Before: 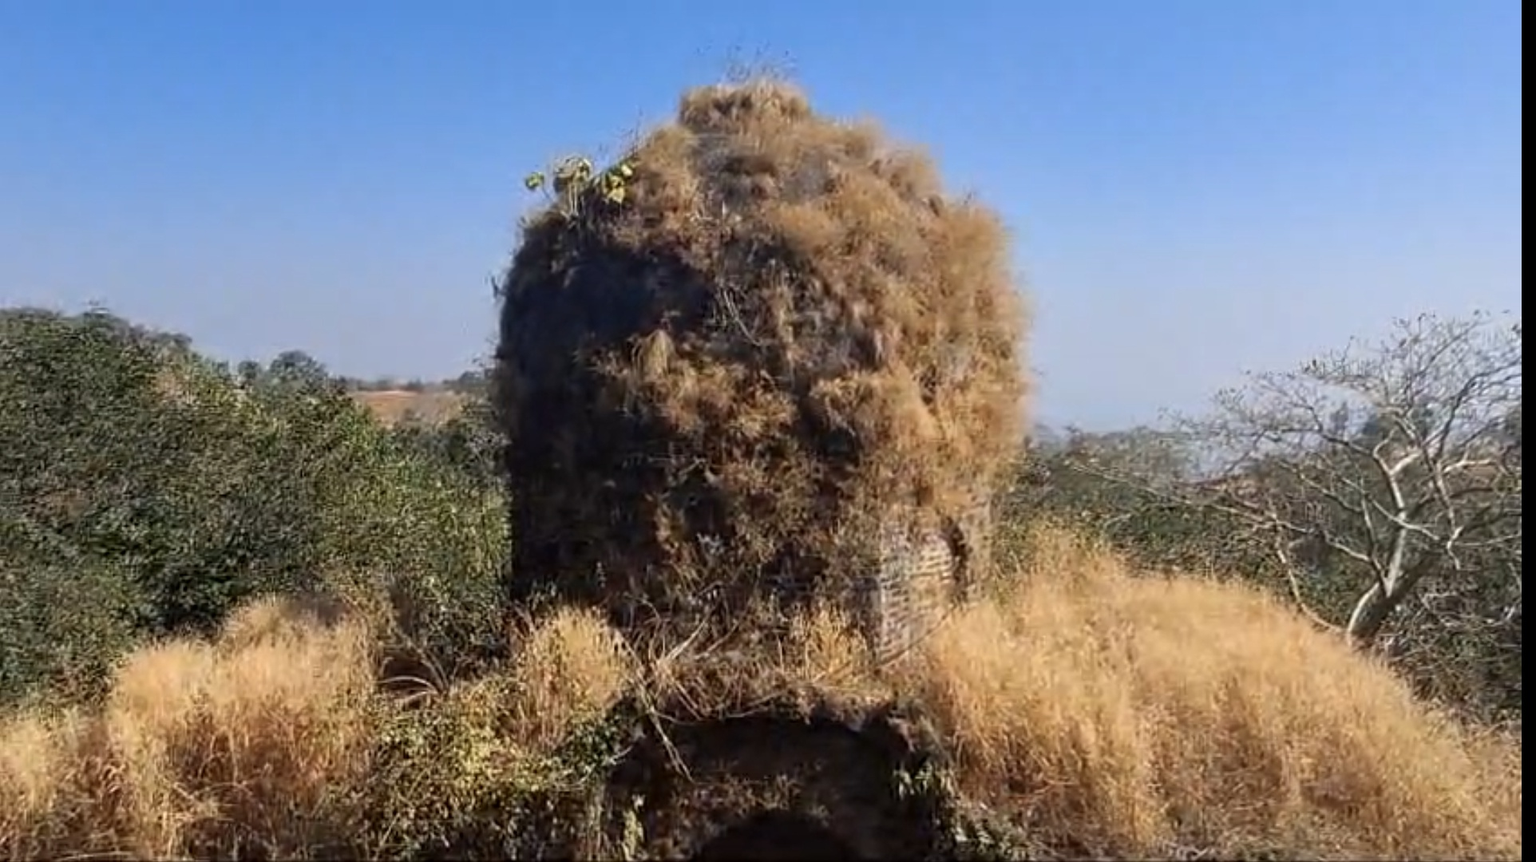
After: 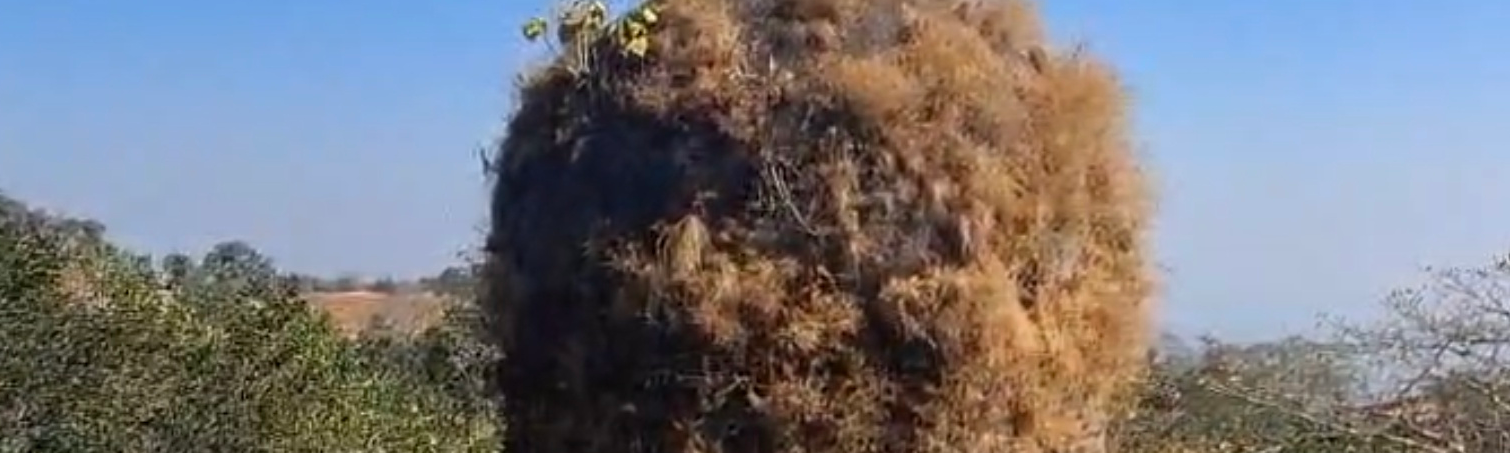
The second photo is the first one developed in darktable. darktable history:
crop: left 7.047%, top 18.371%, right 14.444%, bottom 39.658%
